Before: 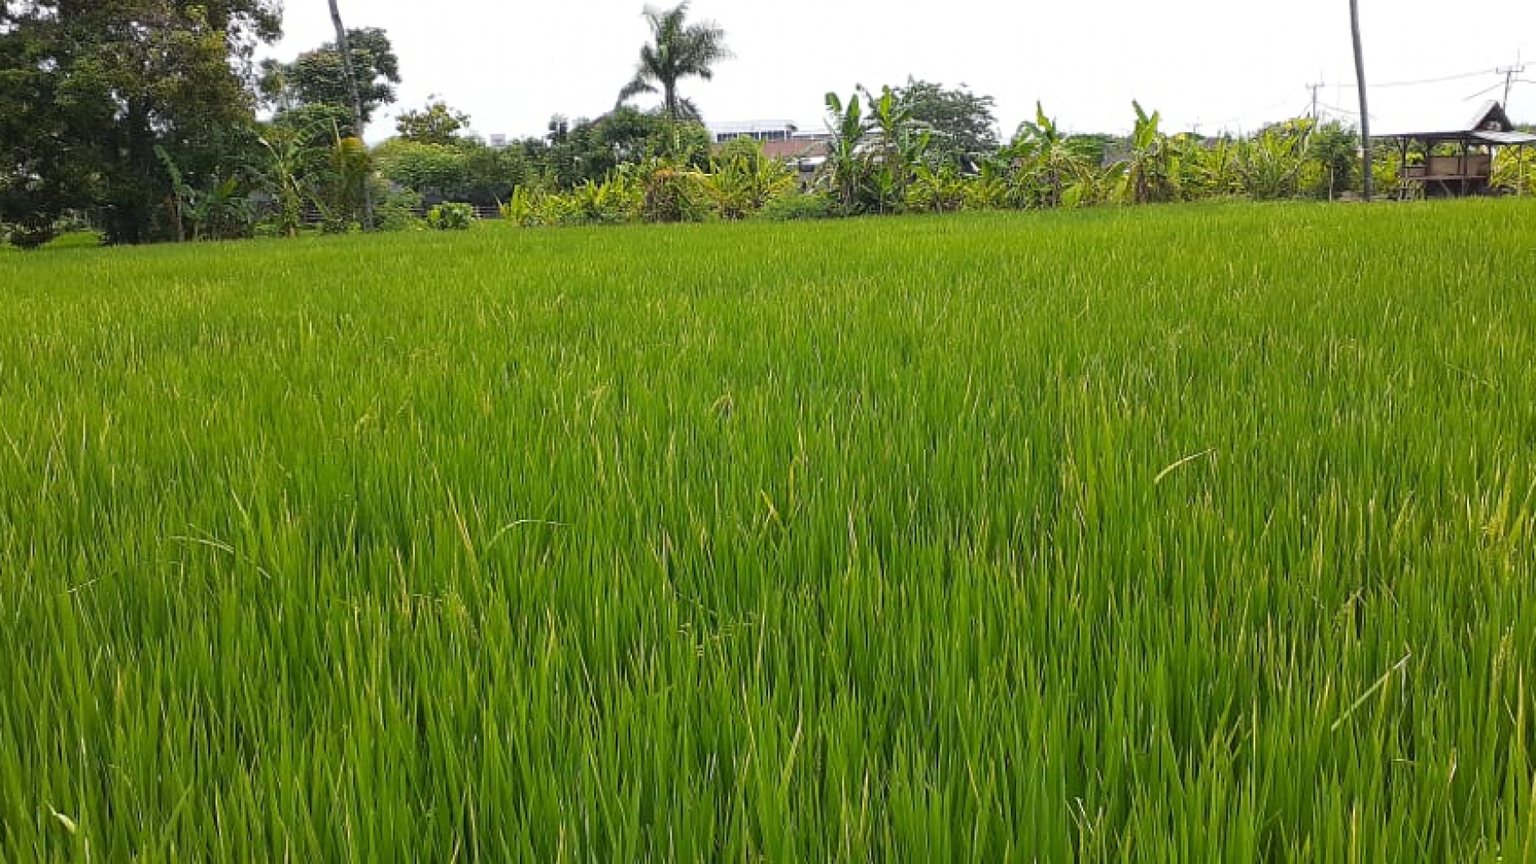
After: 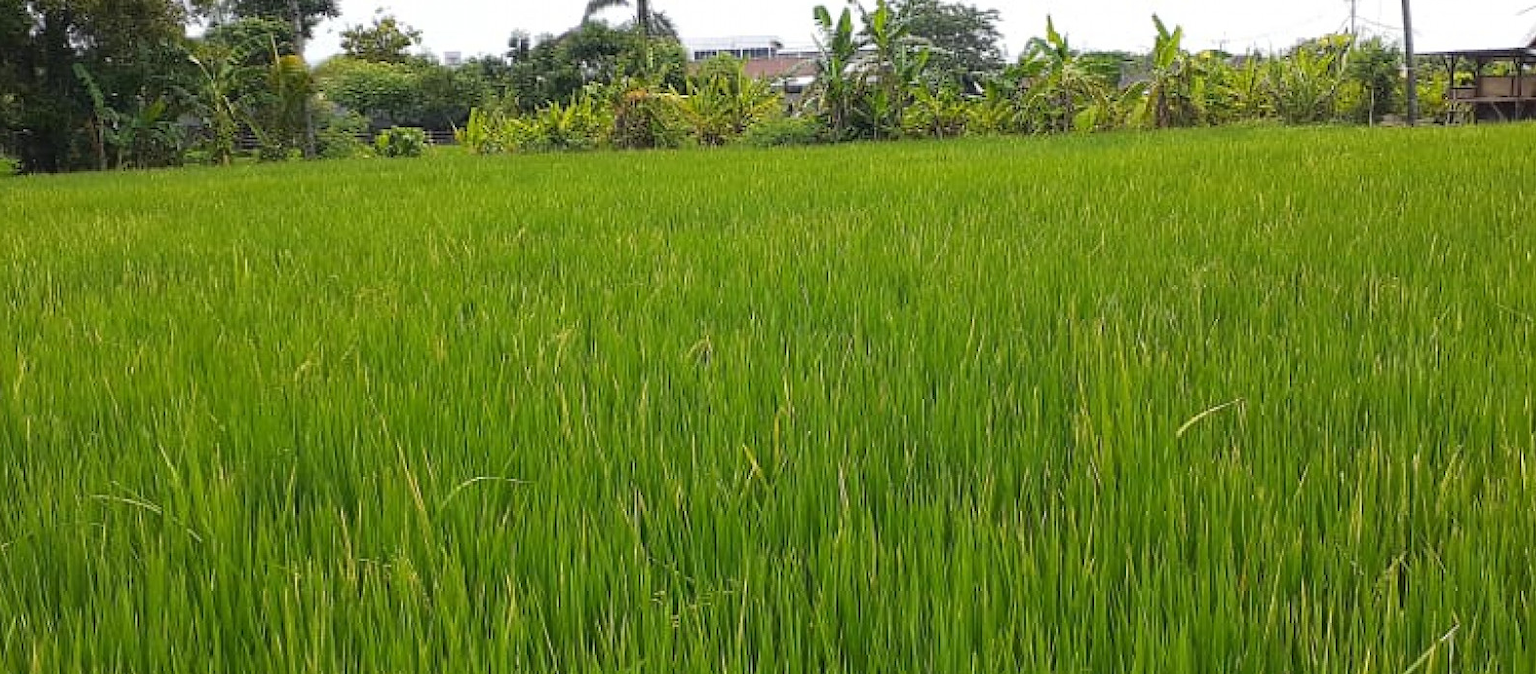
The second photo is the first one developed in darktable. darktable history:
crop: left 5.735%, top 10.144%, right 3.558%, bottom 18.999%
exposure: compensate exposure bias true, compensate highlight preservation false
